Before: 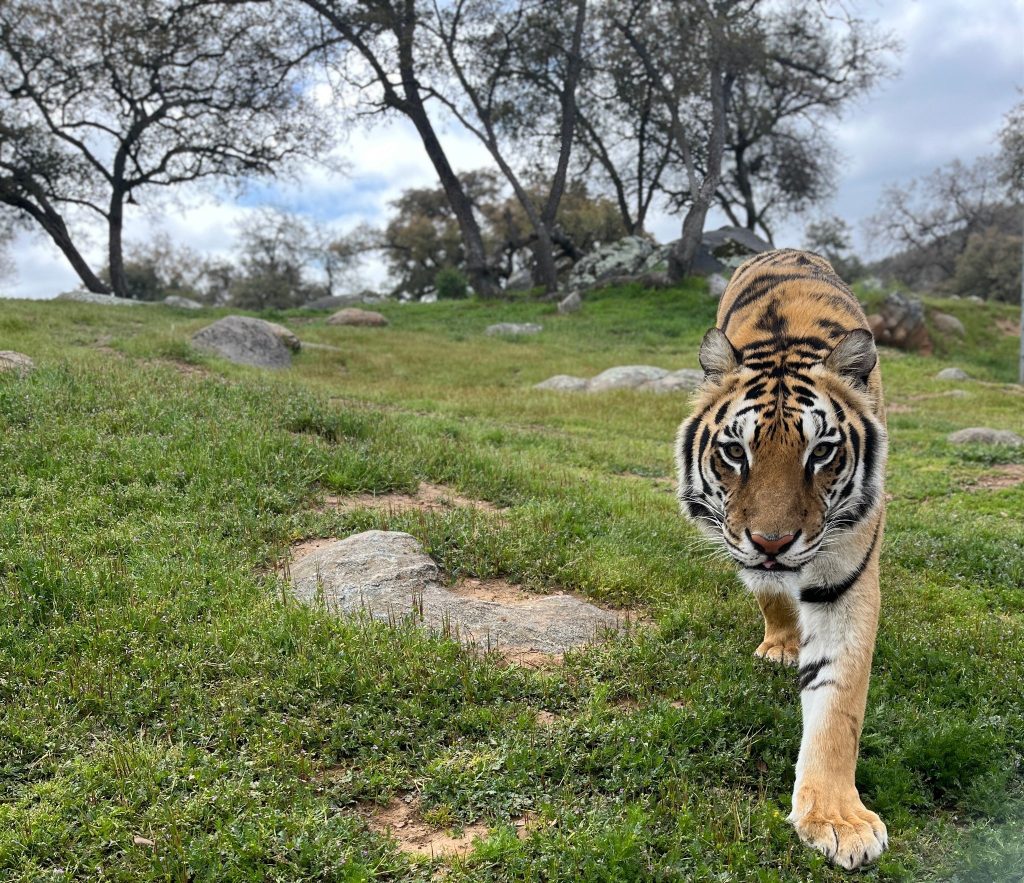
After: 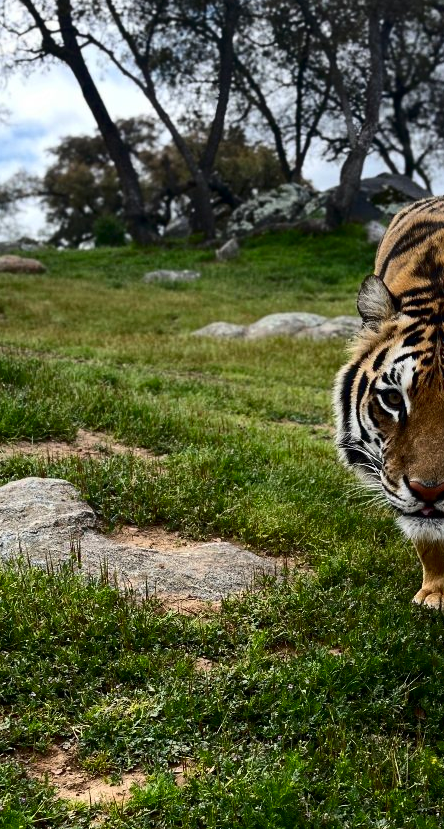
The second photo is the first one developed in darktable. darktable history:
tone equalizer: on, module defaults
contrast brightness saturation: contrast 0.19, brightness -0.24, saturation 0.11
crop: left 33.452%, top 6.025%, right 23.155%
